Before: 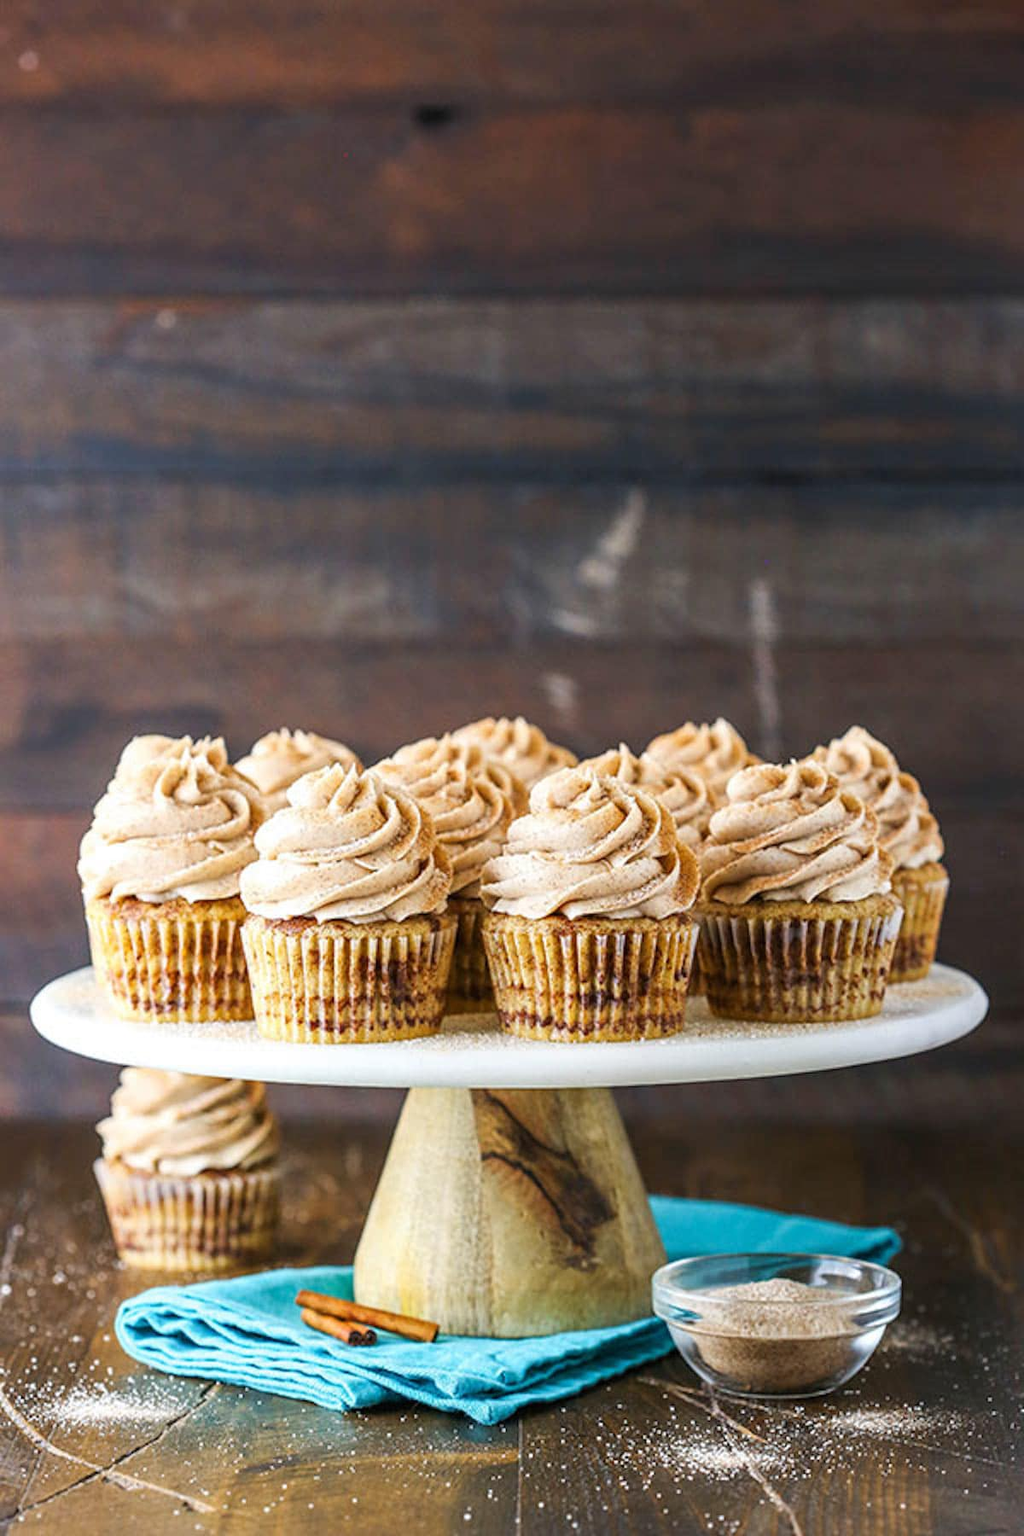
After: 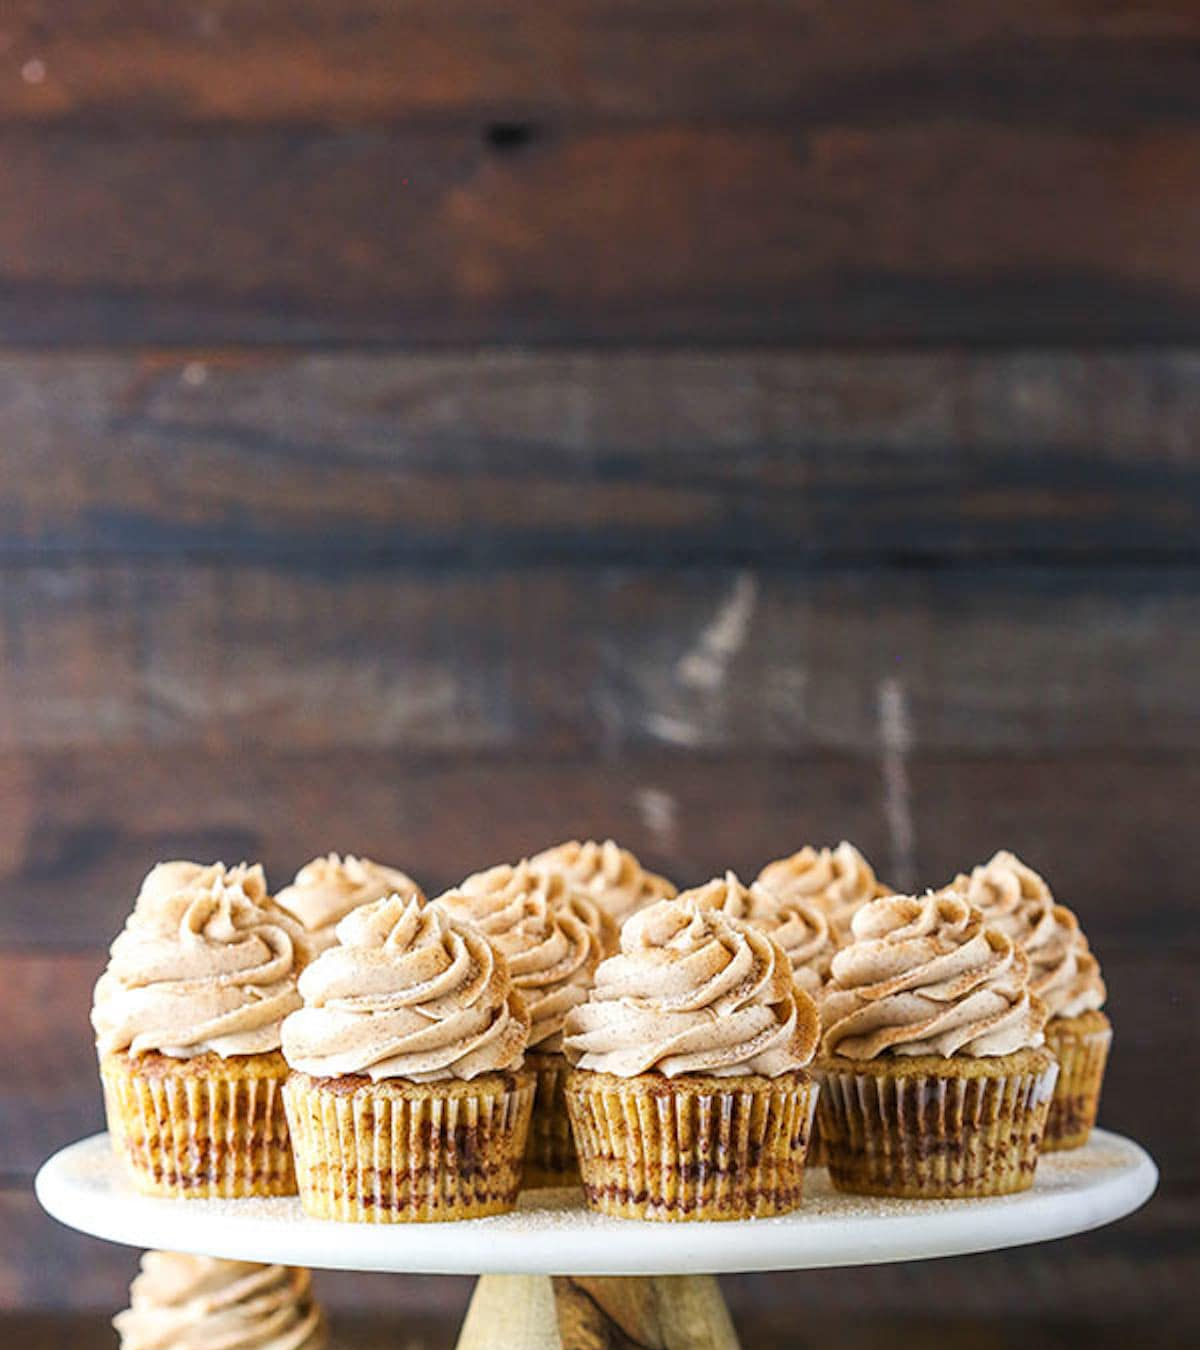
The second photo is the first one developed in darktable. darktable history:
crop: bottom 24.994%
